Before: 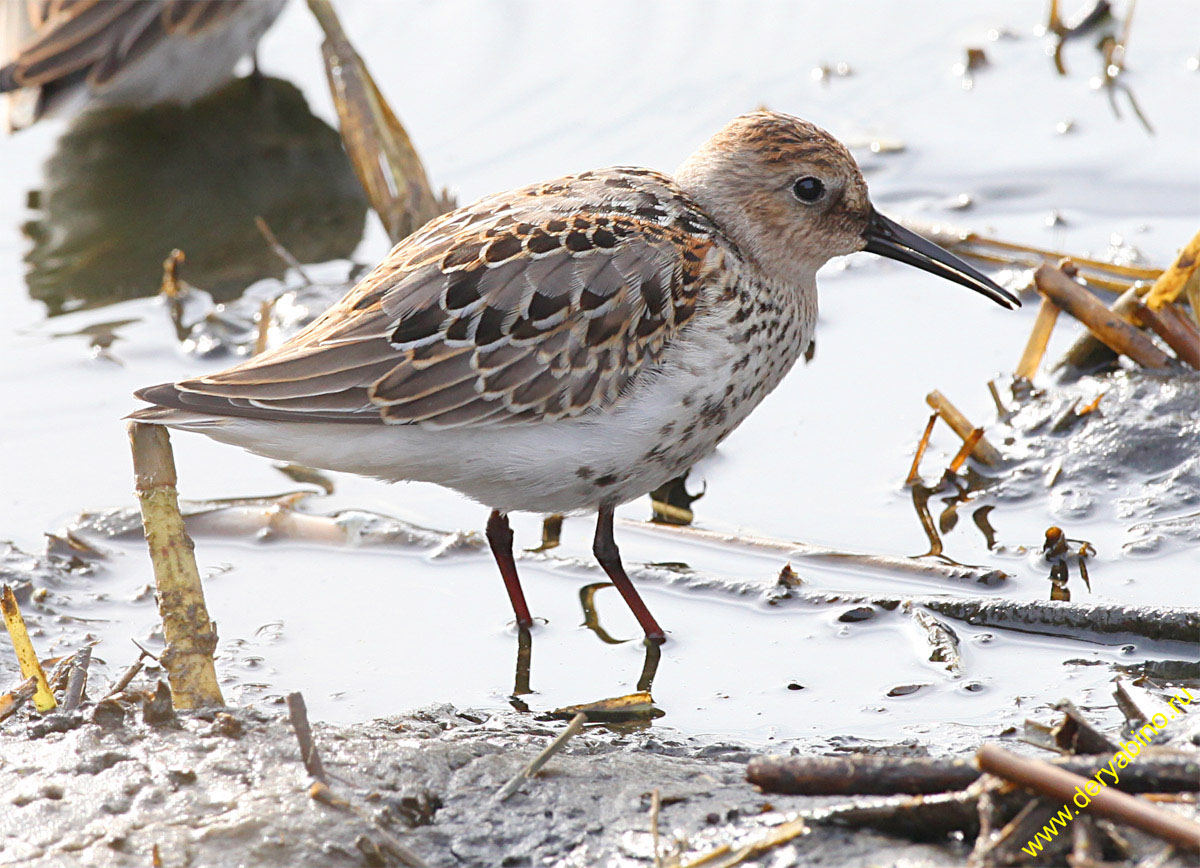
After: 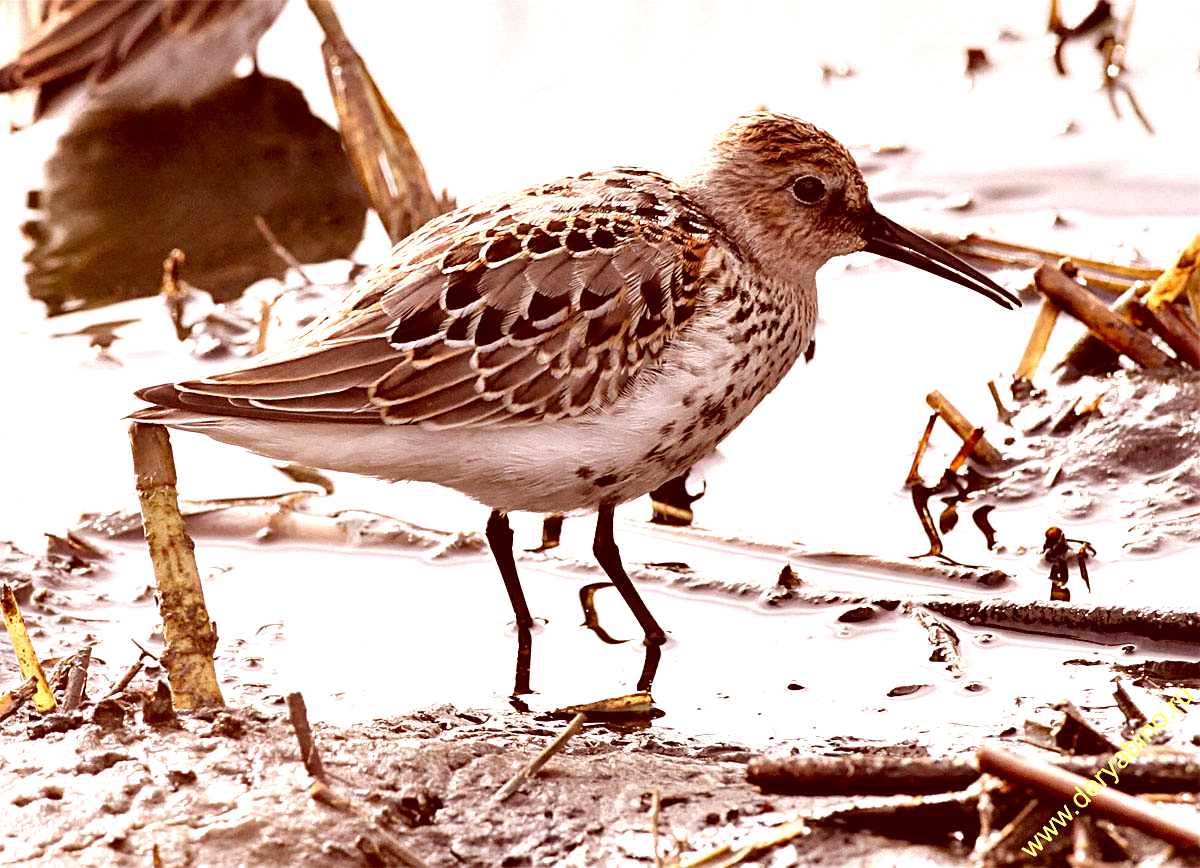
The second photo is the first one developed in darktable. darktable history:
local contrast: highlights 101%, shadows 102%, detail 120%, midtone range 0.2
color correction: highlights a* 9.46, highlights b* 8.52, shadows a* 39.44, shadows b* 39.4, saturation 0.765
contrast equalizer: octaves 7, y [[0.6 ×6], [0.55 ×6], [0 ×6], [0 ×6], [0 ×6]]
sharpen: amount 0.202
exposure: compensate highlight preservation false
levels: levels [0, 0.476, 0.951]
